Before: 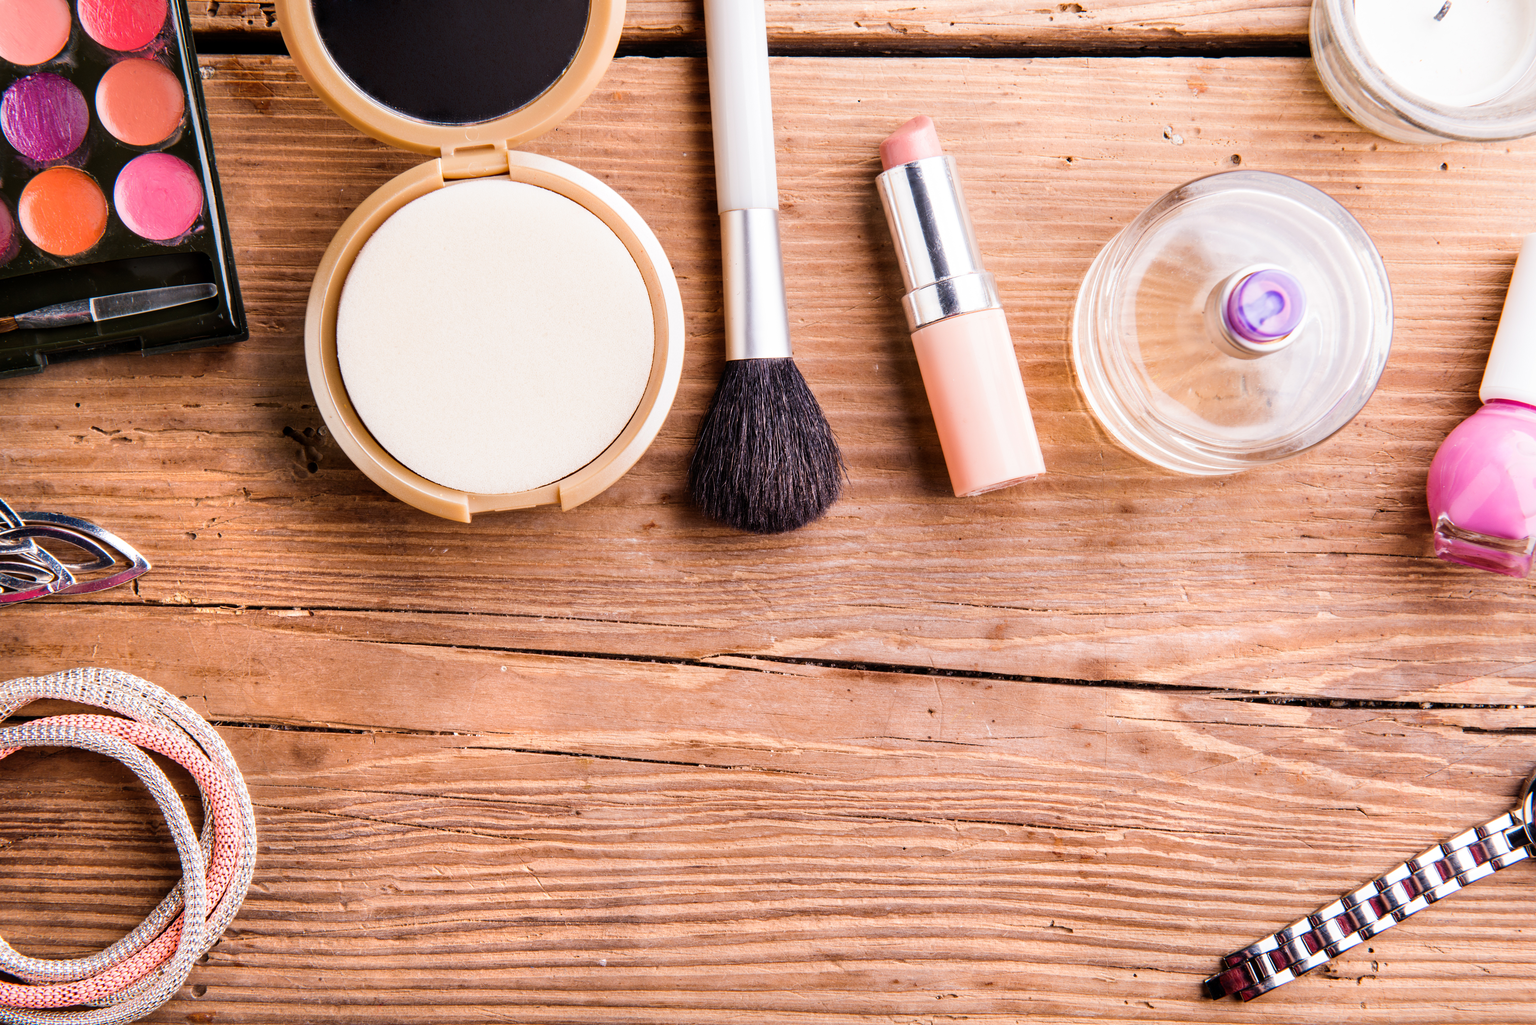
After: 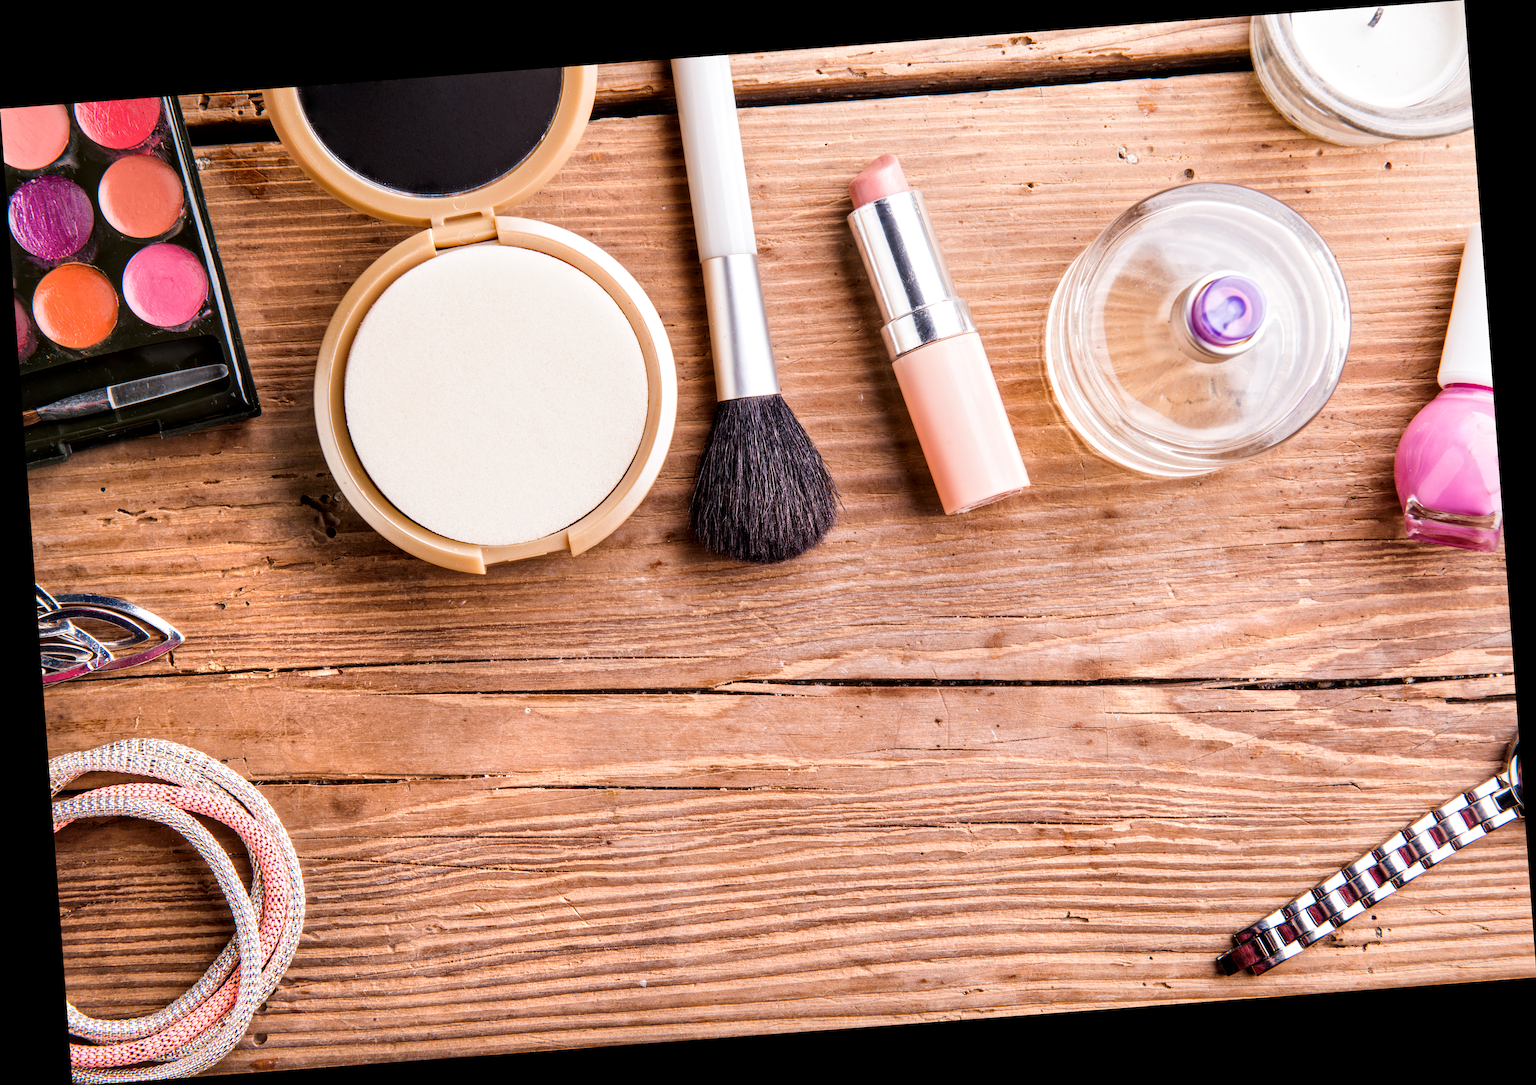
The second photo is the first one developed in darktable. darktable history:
rotate and perspective: rotation -4.25°, automatic cropping off
local contrast: mode bilateral grid, contrast 20, coarseness 50, detail 140%, midtone range 0.2
